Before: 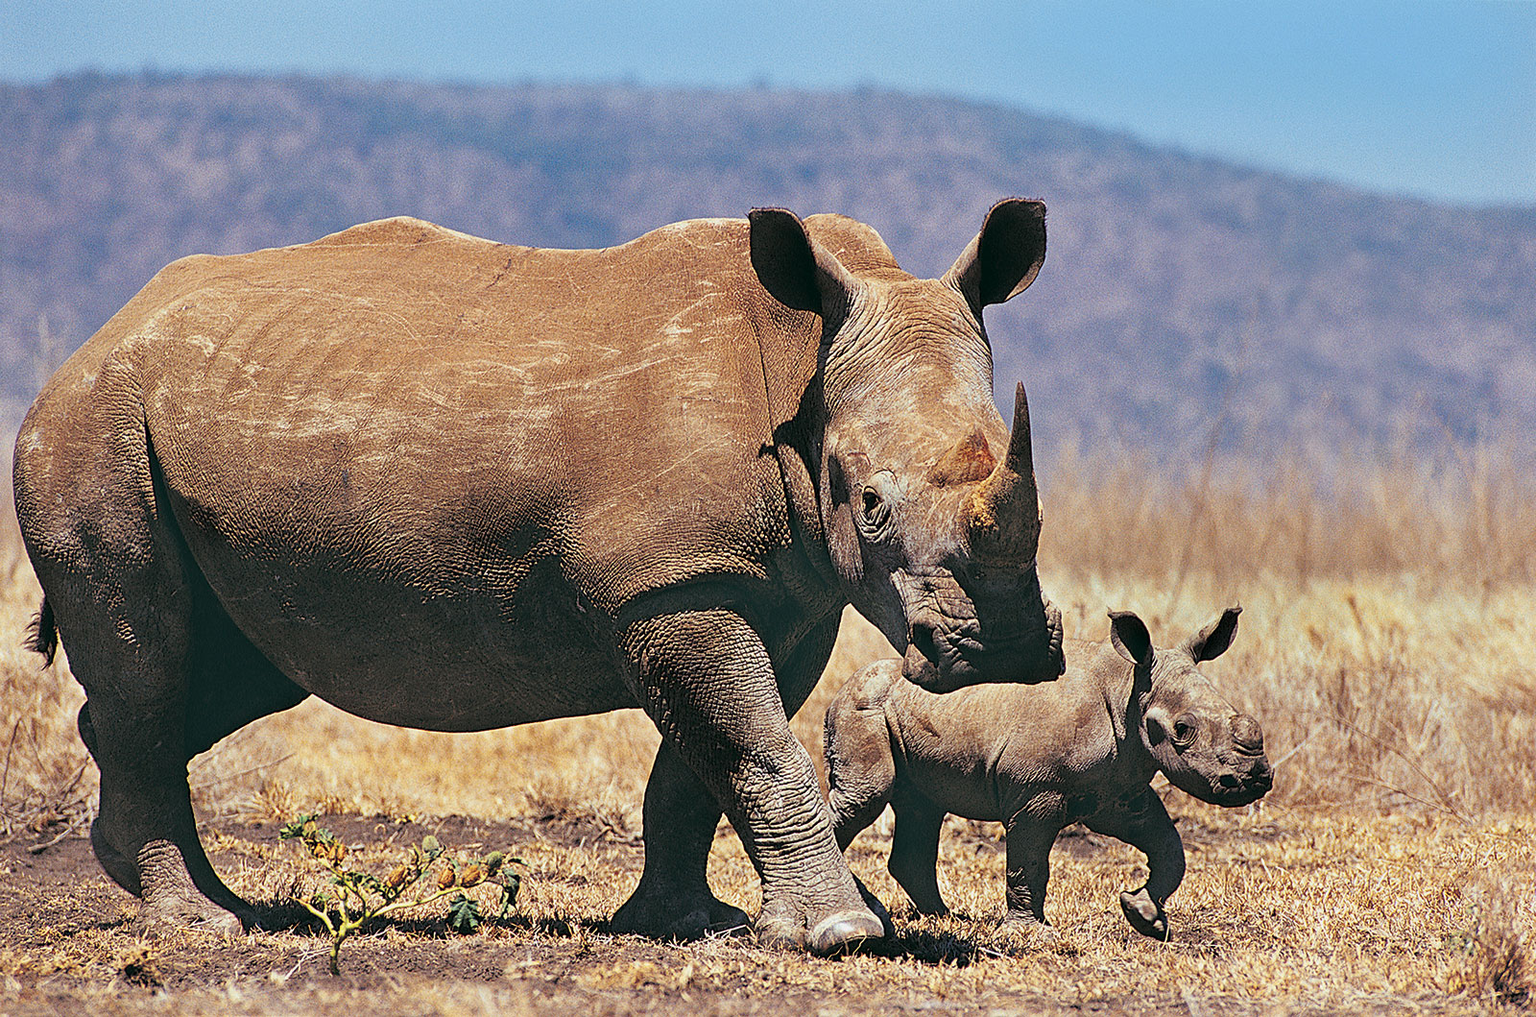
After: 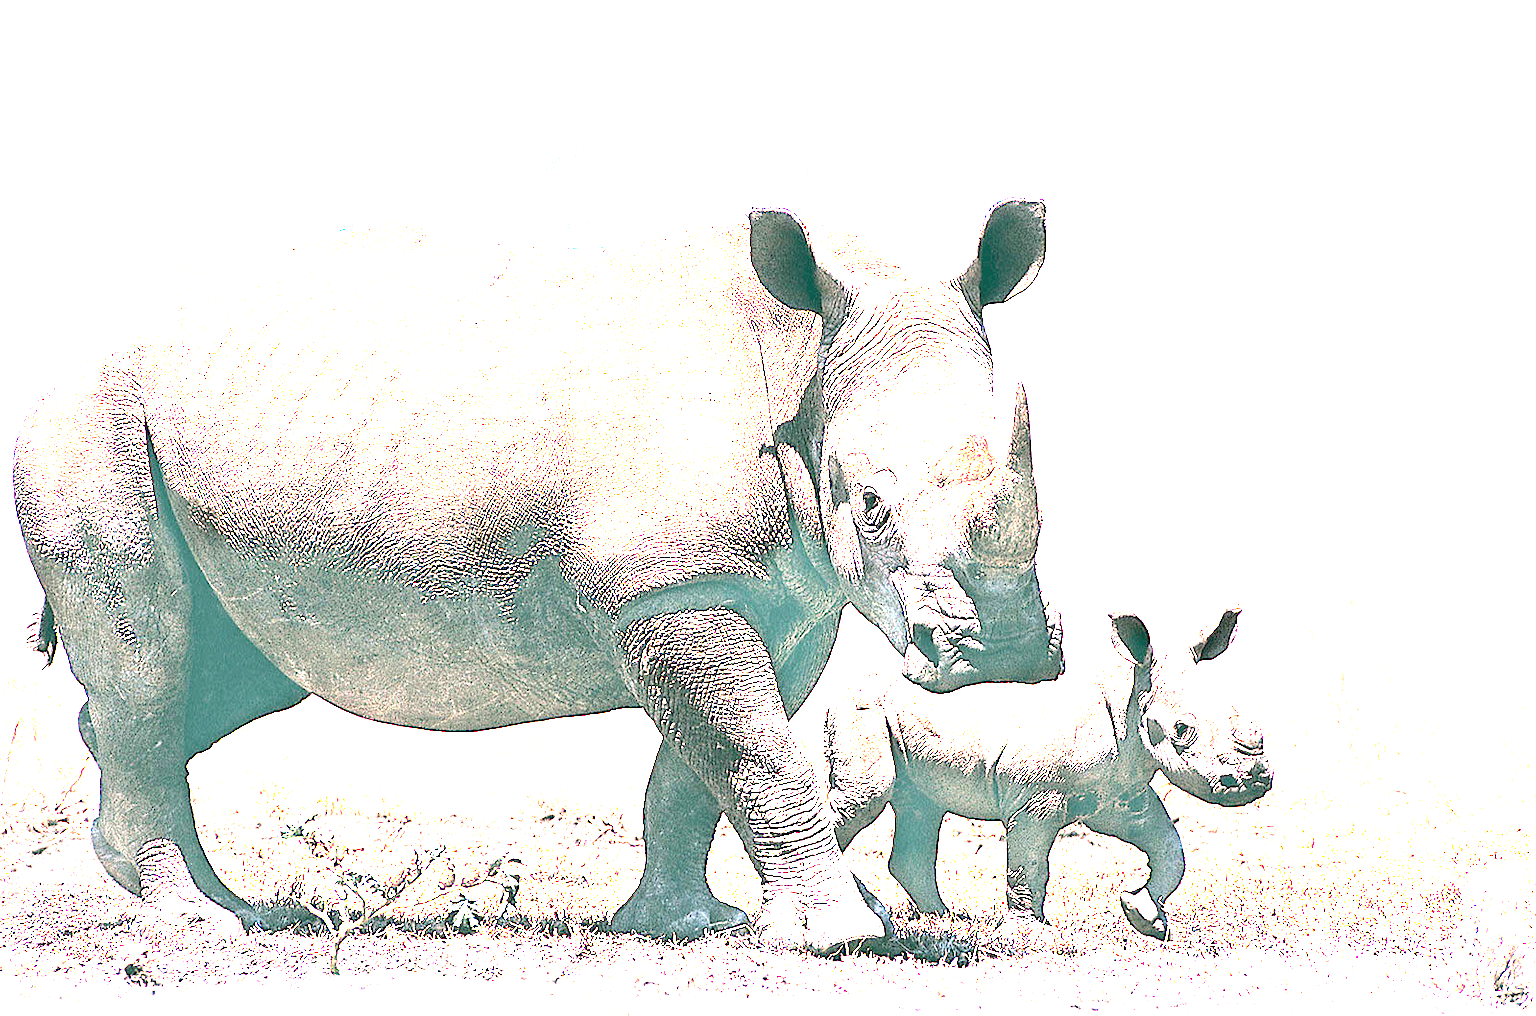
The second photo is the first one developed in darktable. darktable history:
exposure: black level correction 0, exposure 3.997 EV, compensate highlight preservation false
